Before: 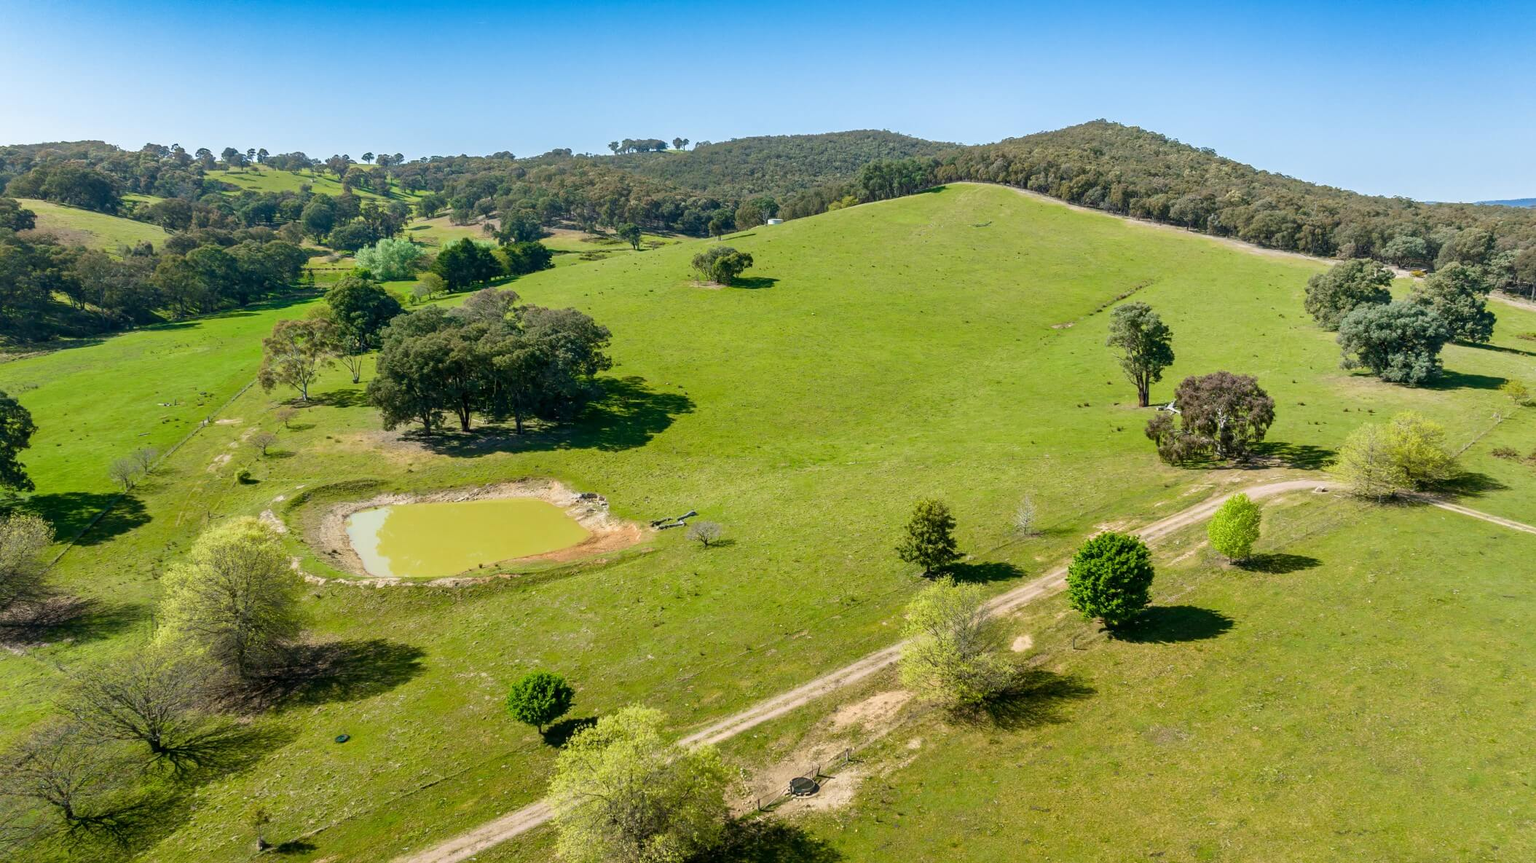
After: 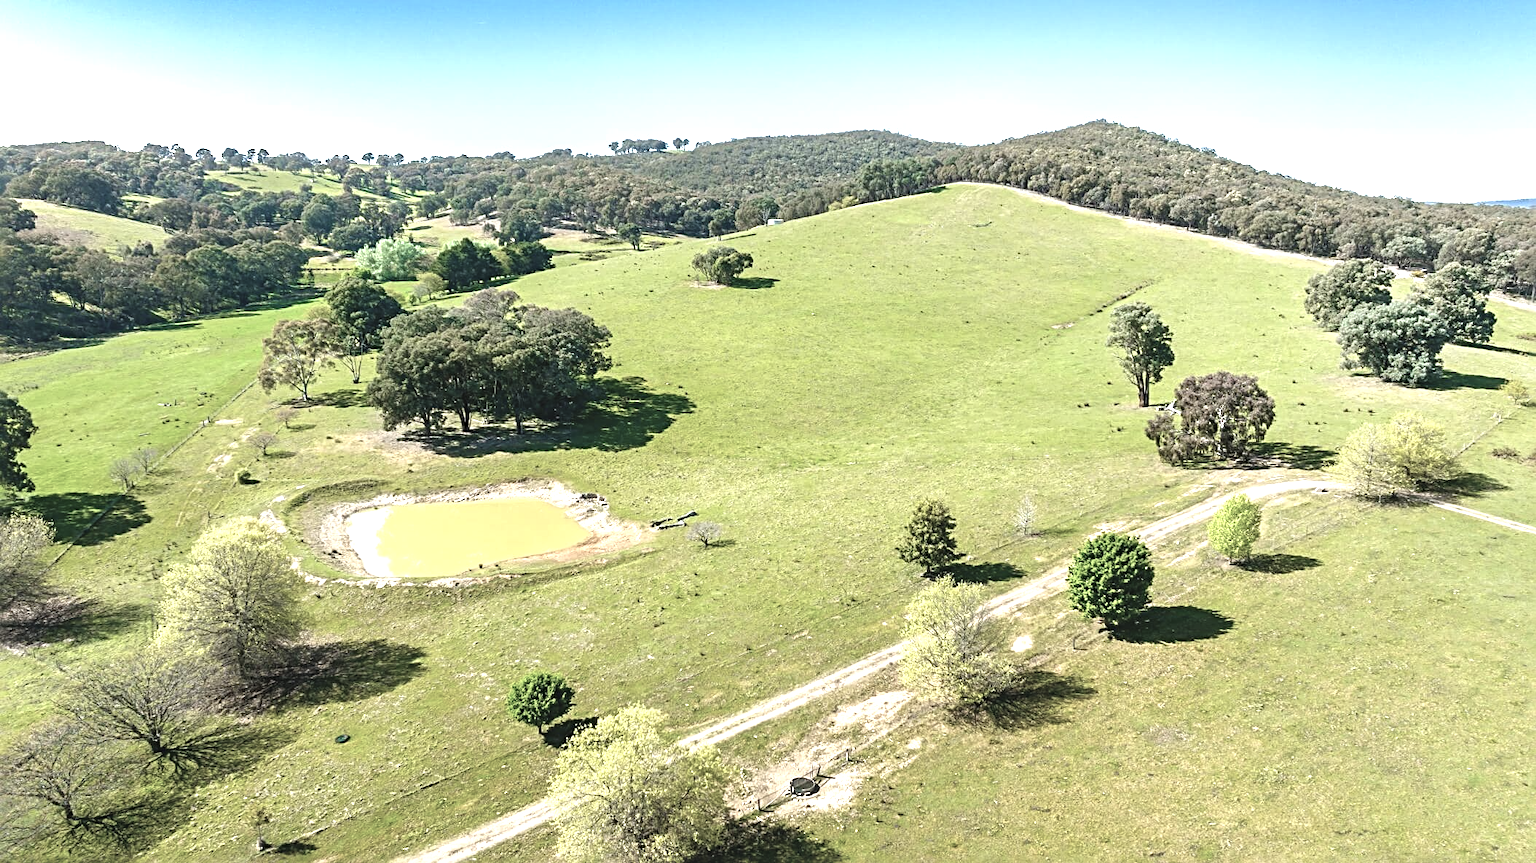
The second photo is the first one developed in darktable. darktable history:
exposure: black level correction -0.005, exposure 1.004 EV, compensate highlight preservation false
color zones: curves: ch0 [(0, 0.559) (0.153, 0.551) (0.229, 0.5) (0.429, 0.5) (0.571, 0.5) (0.714, 0.5) (0.857, 0.5) (1, 0.559)]; ch1 [(0, 0.417) (0.112, 0.336) (0.213, 0.26) (0.429, 0.34) (0.571, 0.35) (0.683, 0.331) (0.857, 0.344) (1, 0.417)]
sharpen: radius 3.986
